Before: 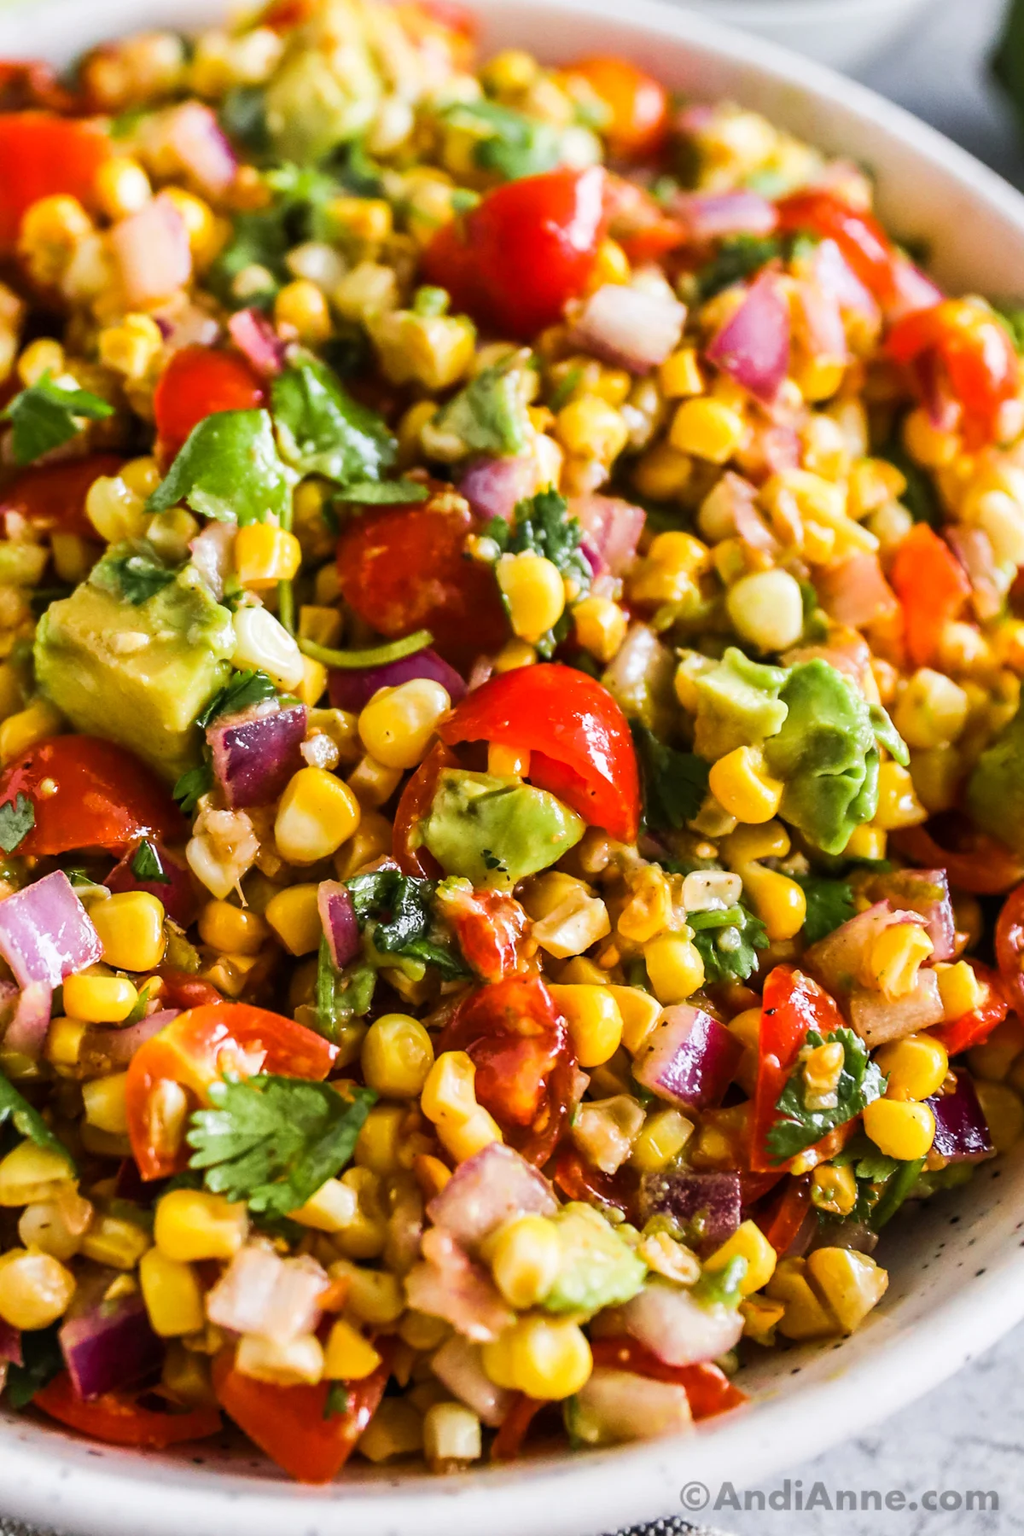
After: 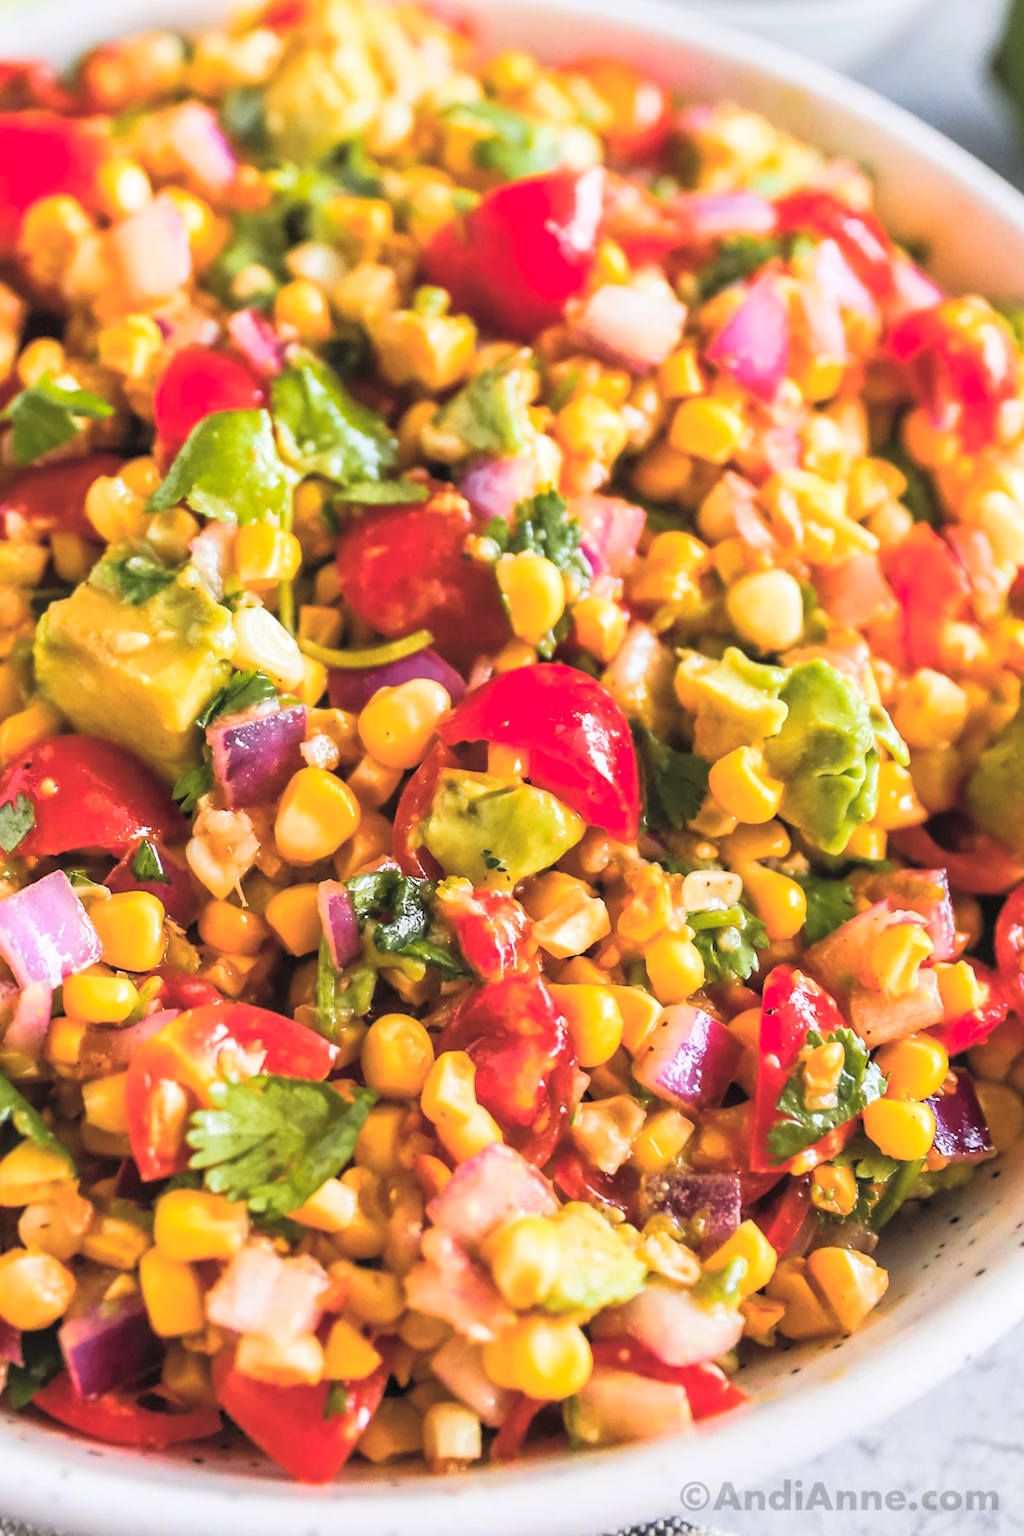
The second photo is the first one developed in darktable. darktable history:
color zones: curves: ch1 [(0.235, 0.558) (0.75, 0.5)]; ch2 [(0.25, 0.462) (0.749, 0.457)]
contrast brightness saturation: brightness 0.284
